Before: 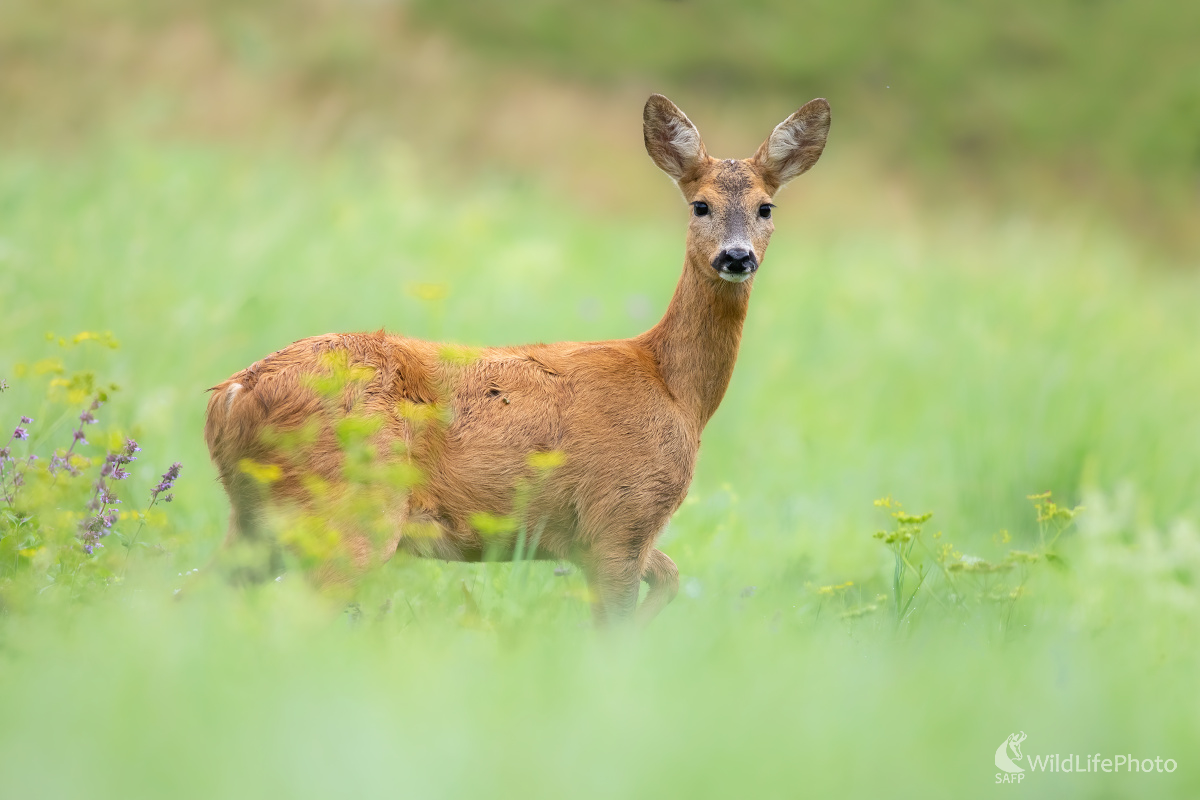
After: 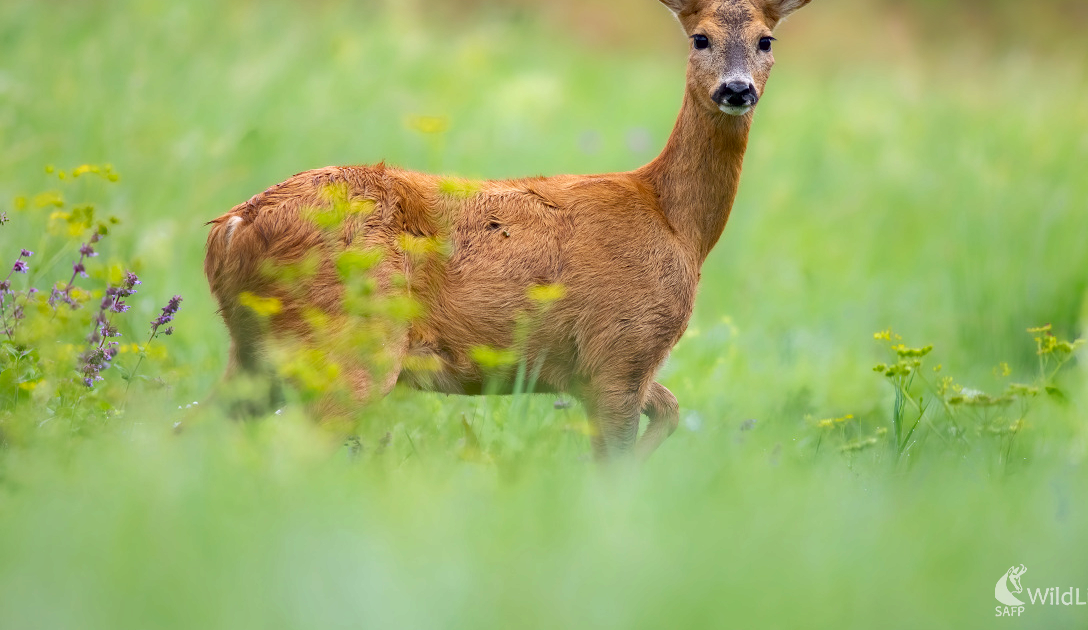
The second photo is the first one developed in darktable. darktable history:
shadows and highlights: soften with gaussian
crop: top 20.939%, right 9.33%, bottom 0.241%
haze removal: strength 0.295, distance 0.246, compatibility mode true, adaptive false
